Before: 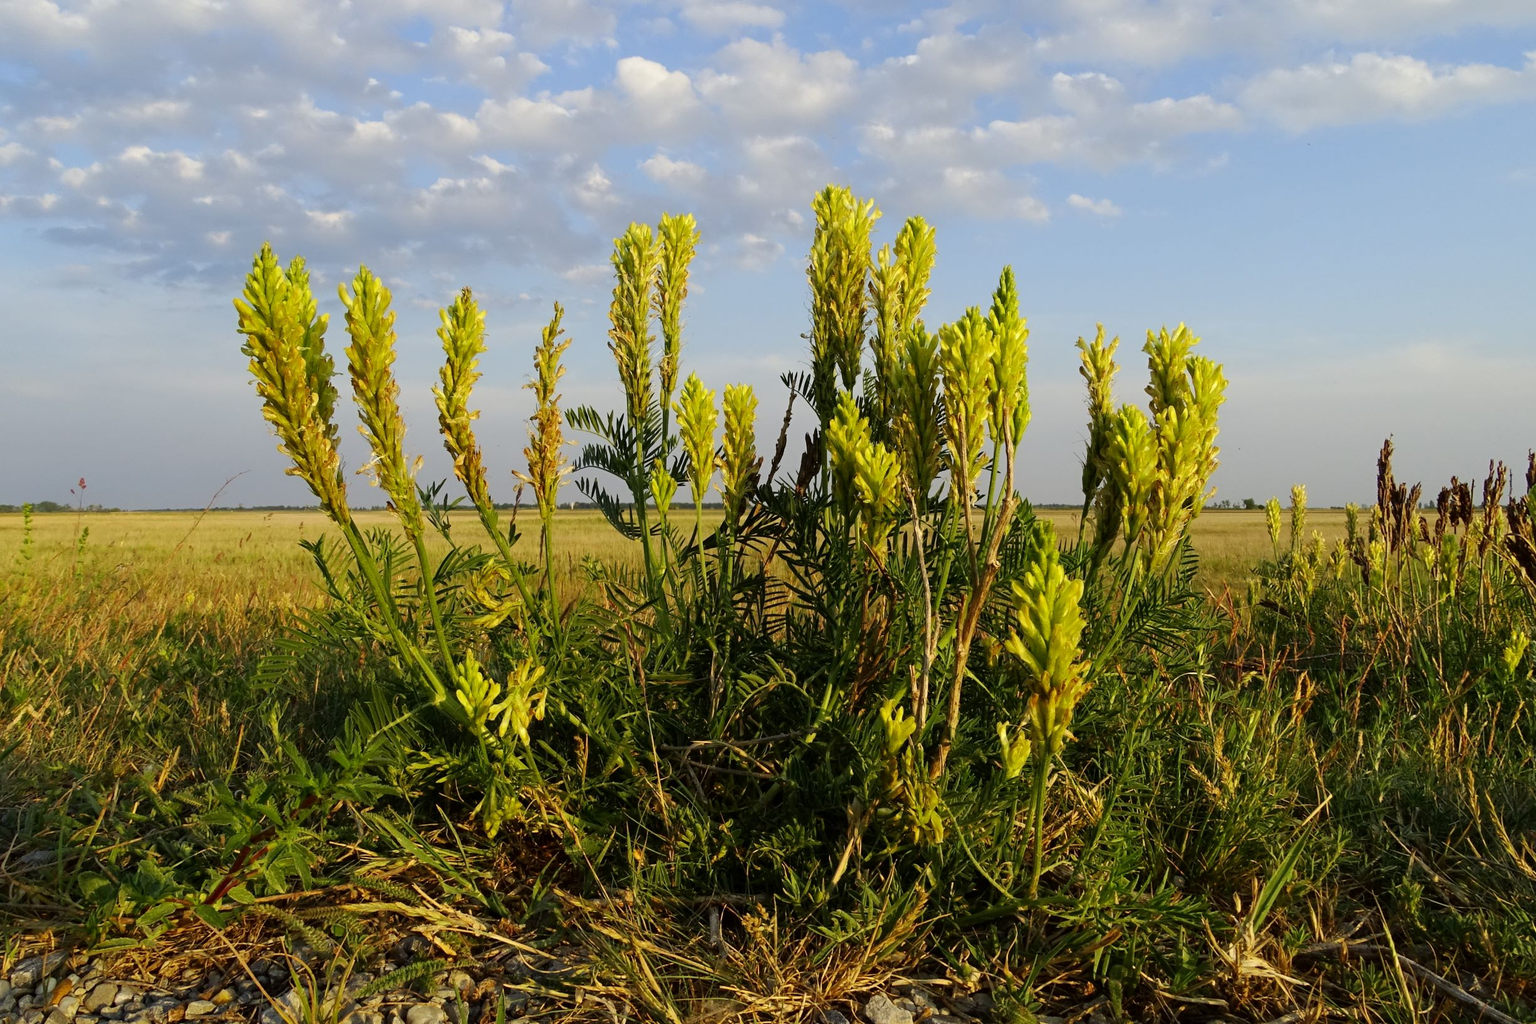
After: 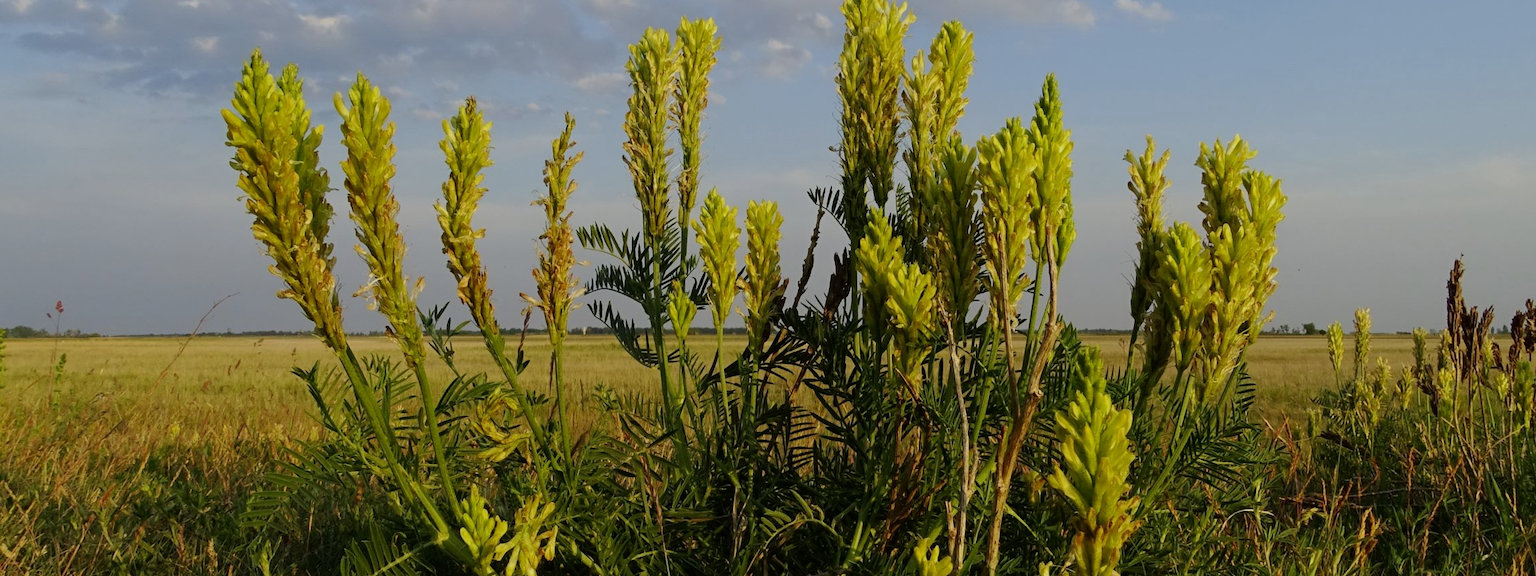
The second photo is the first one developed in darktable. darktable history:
crop: left 1.79%, top 19.301%, right 4.848%, bottom 28.117%
exposure: exposure -0.567 EV, compensate highlight preservation false
